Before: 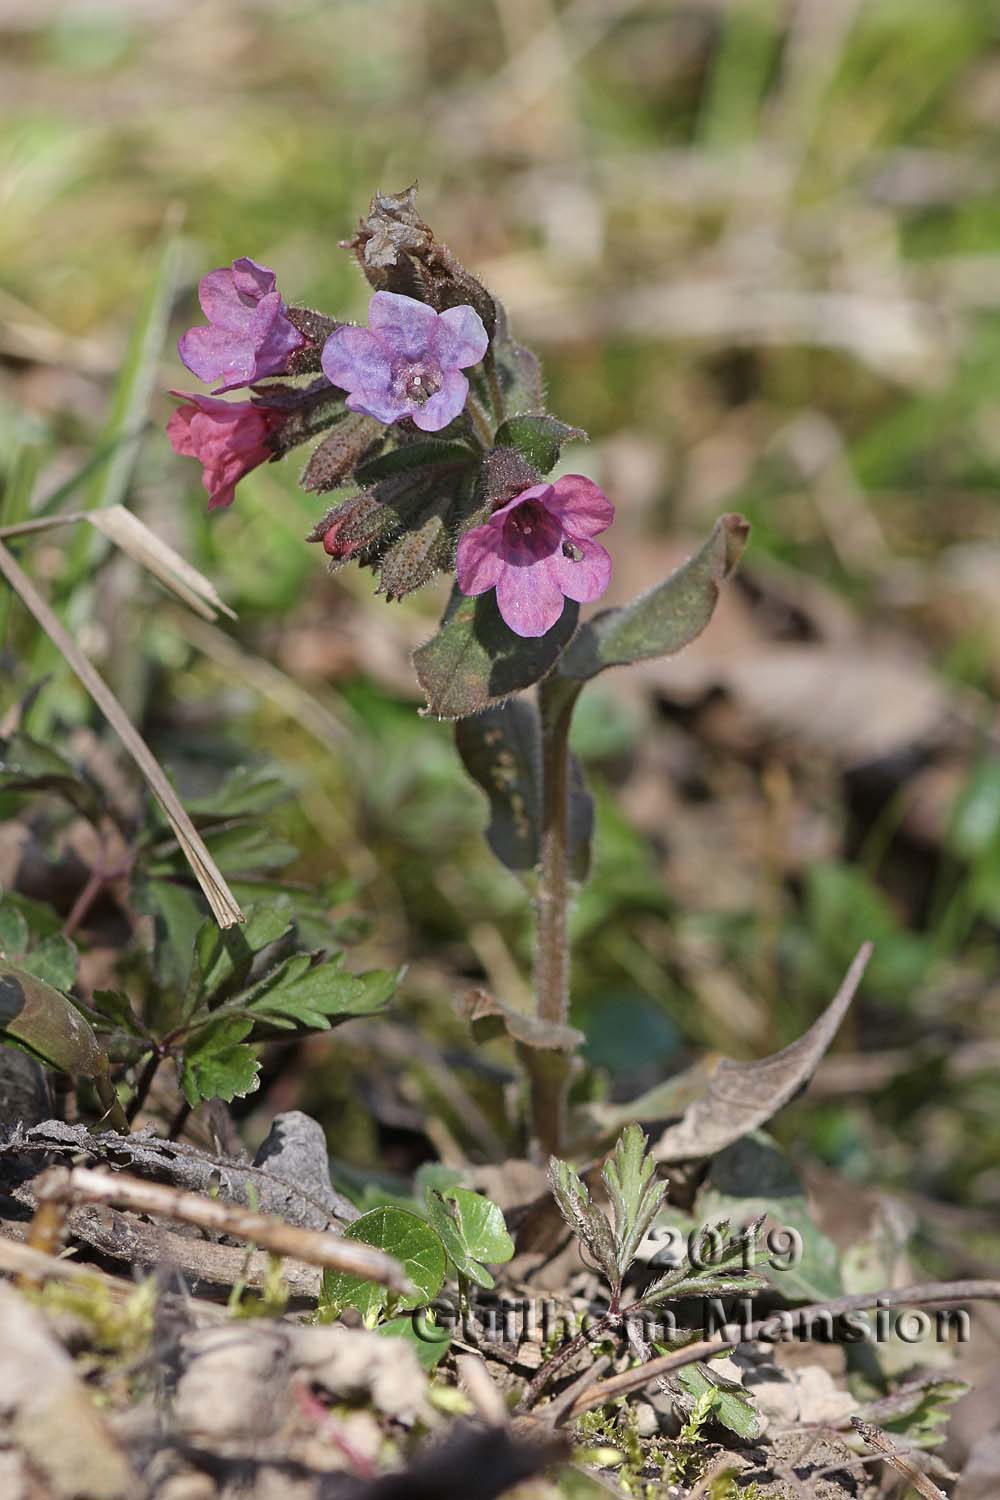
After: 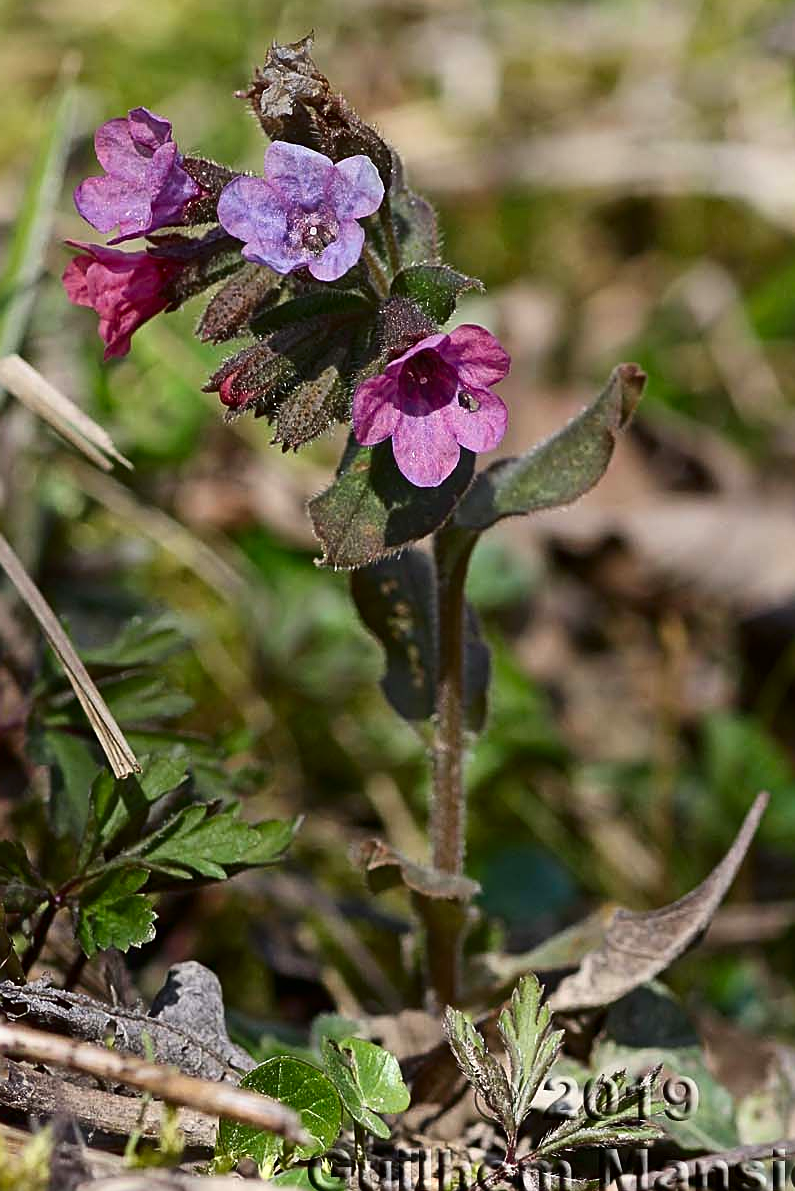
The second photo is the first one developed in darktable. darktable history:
crop and rotate: left 10.41%, top 10.05%, right 10.015%, bottom 10.546%
tone equalizer: on, module defaults
sharpen: on, module defaults
contrast brightness saturation: contrast 0.189, brightness -0.104, saturation 0.212
